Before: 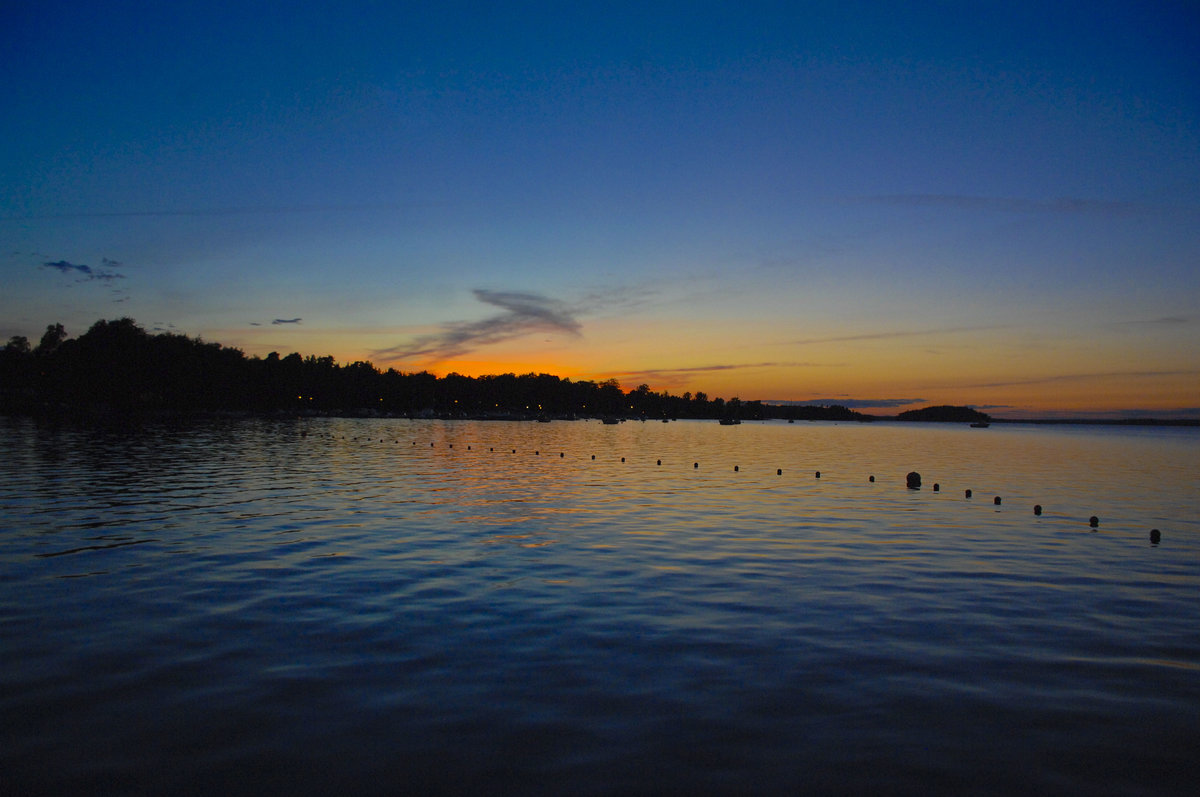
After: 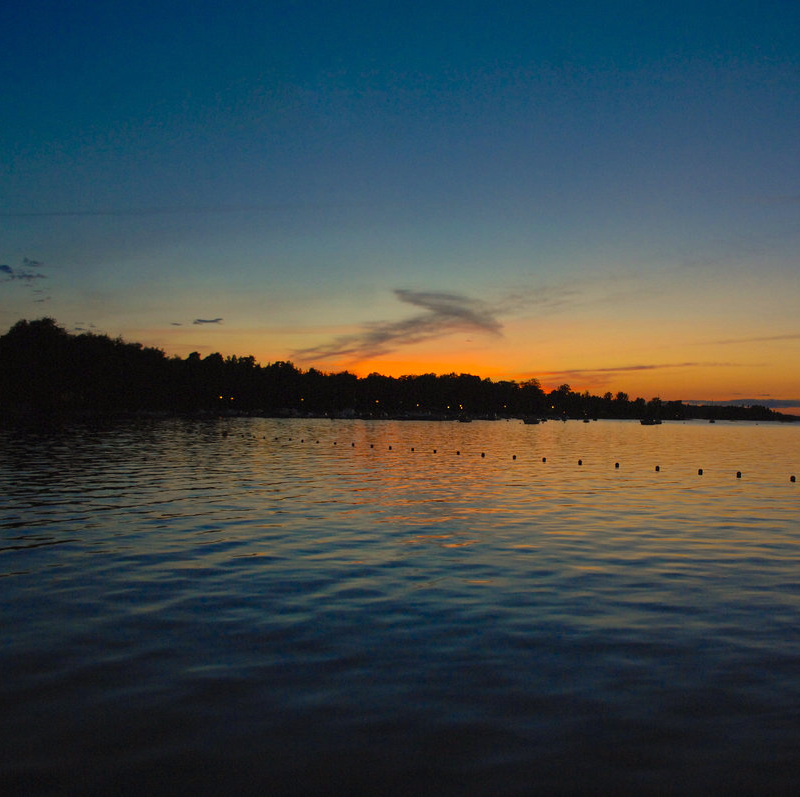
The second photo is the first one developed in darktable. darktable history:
crop and rotate: left 6.617%, right 26.717%
white balance: red 1.123, blue 0.83
